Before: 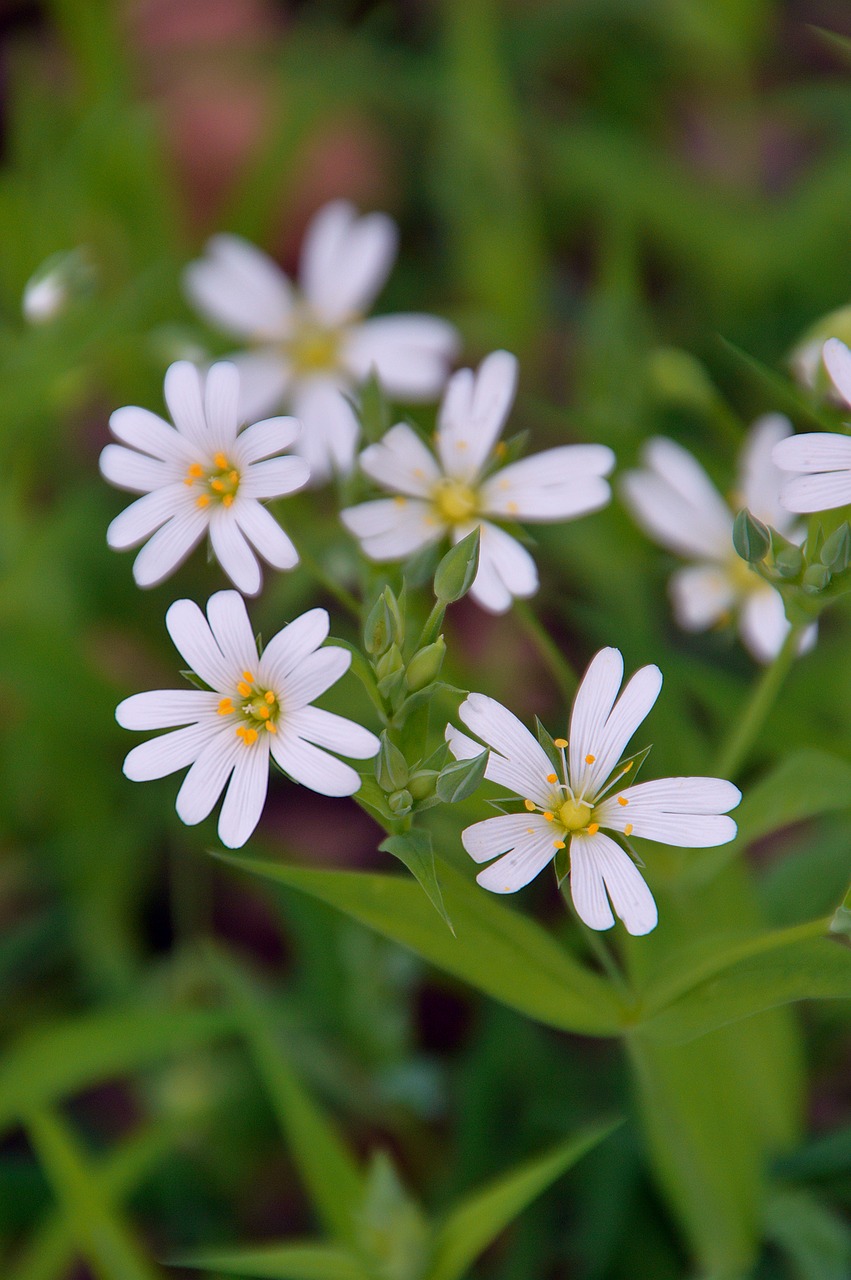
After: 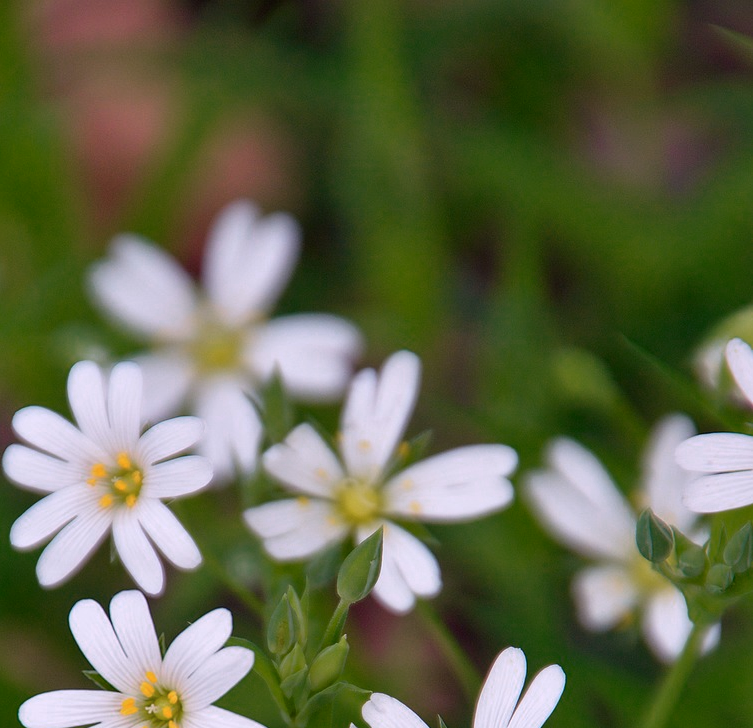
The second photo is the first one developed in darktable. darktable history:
color zones: curves: ch0 [(0, 0.558) (0.143, 0.548) (0.286, 0.447) (0.429, 0.259) (0.571, 0.5) (0.714, 0.5) (0.857, 0.593) (1, 0.558)]; ch1 [(0, 0.543) (0.01, 0.544) (0.12, 0.492) (0.248, 0.458) (0.5, 0.534) (0.748, 0.5) (0.99, 0.469) (1, 0.543)]; ch2 [(0, 0.507) (0.143, 0.522) (0.286, 0.505) (0.429, 0.5) (0.571, 0.5) (0.714, 0.5) (0.857, 0.5) (1, 0.507)]
crop and rotate: left 11.439%, bottom 43.052%
